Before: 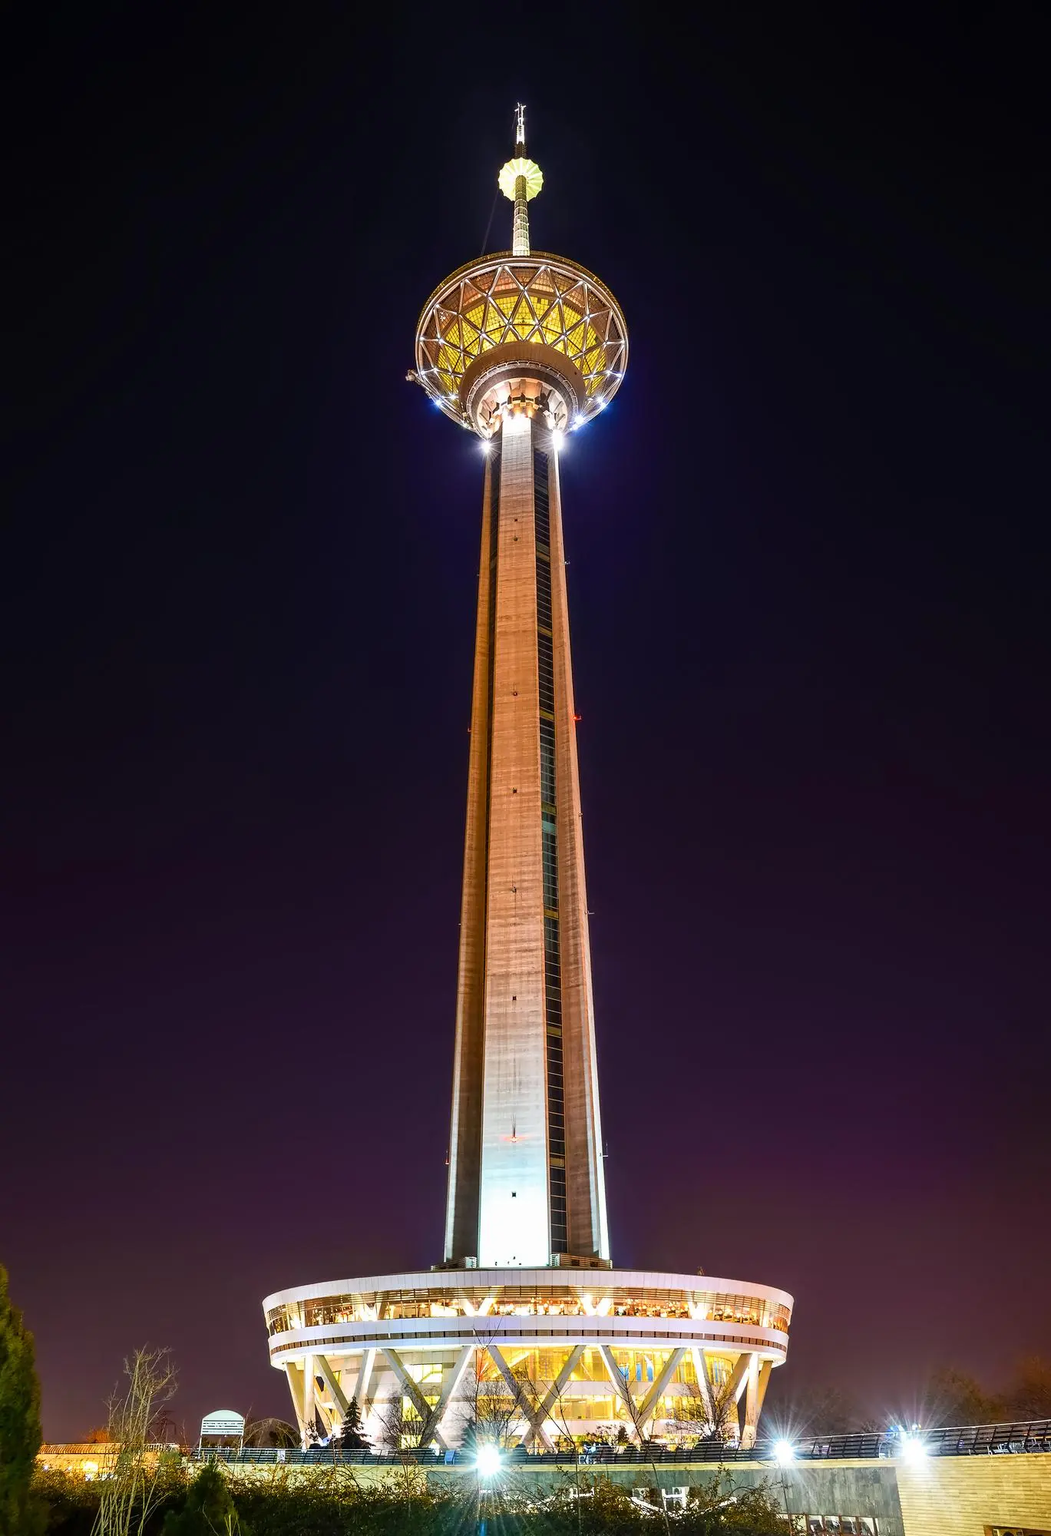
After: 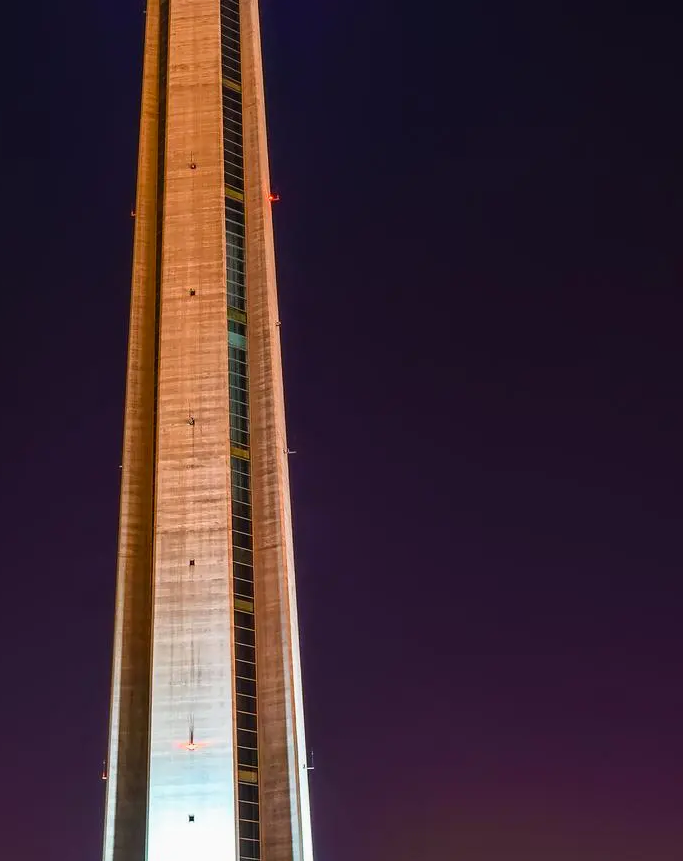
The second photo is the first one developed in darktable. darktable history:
contrast brightness saturation: contrast -0.02, brightness -0.007, saturation 0.039
crop: left 34.946%, top 36.886%, right 15.099%, bottom 20.04%
tone equalizer: smoothing diameter 24.96%, edges refinement/feathering 10.5, preserve details guided filter
